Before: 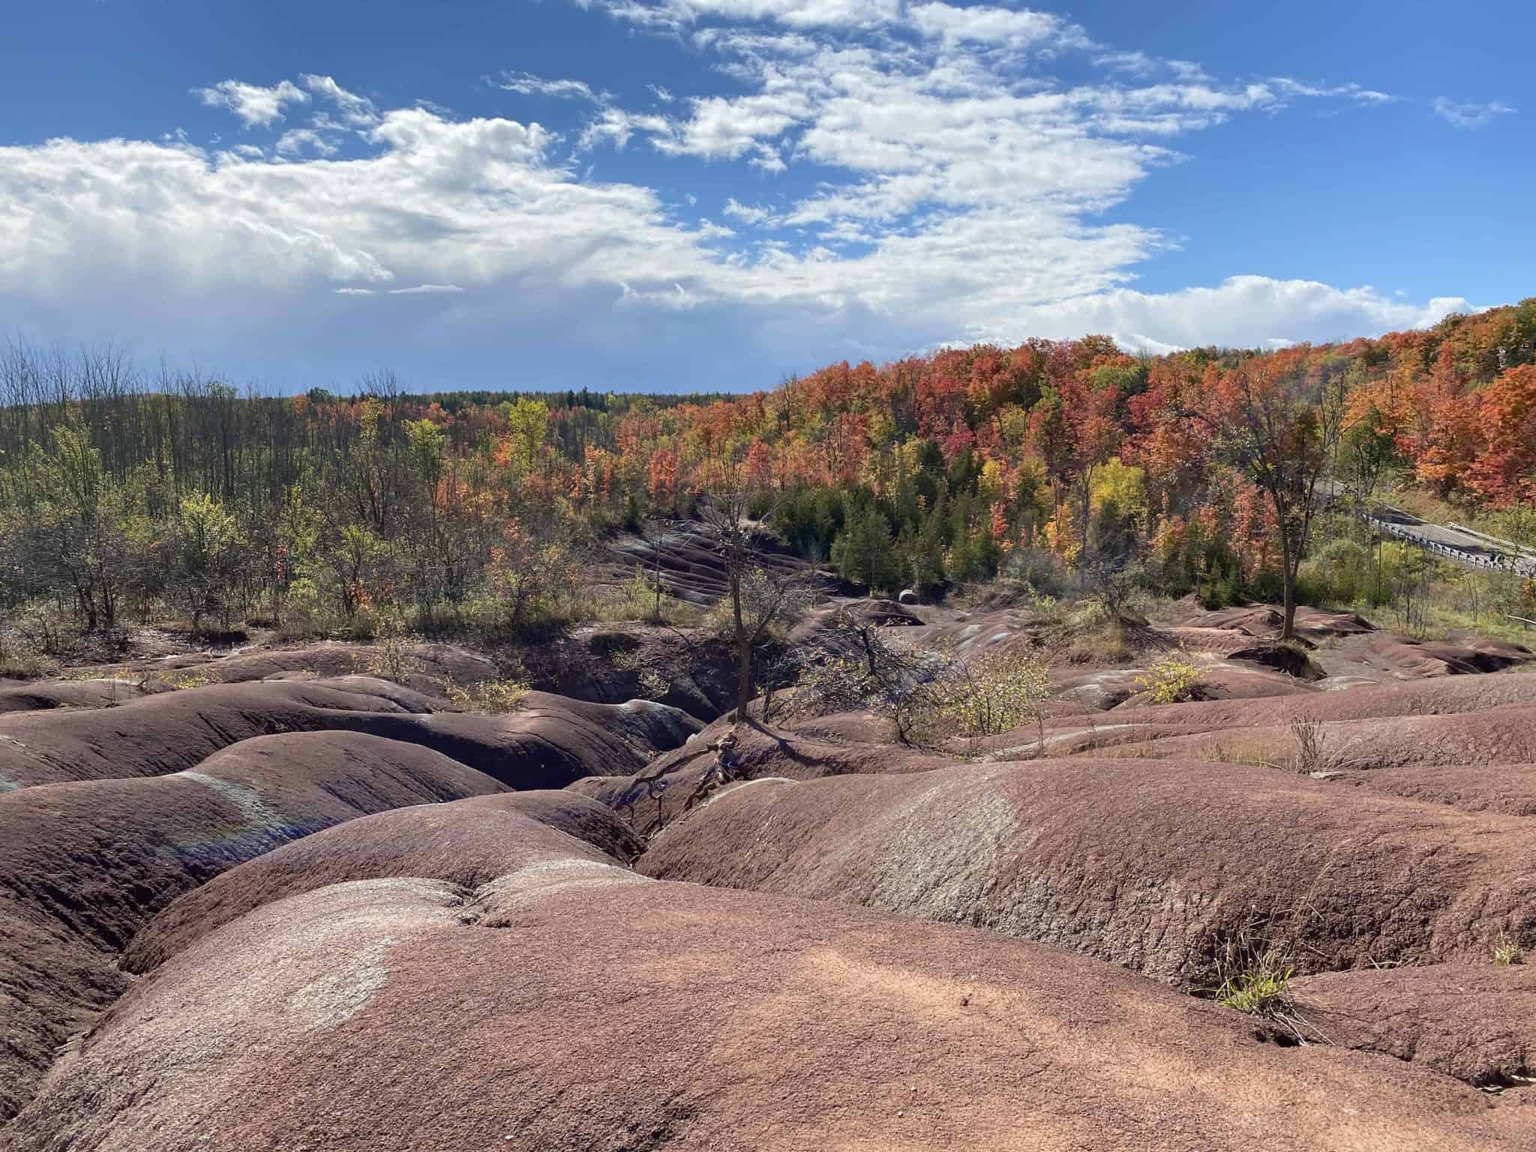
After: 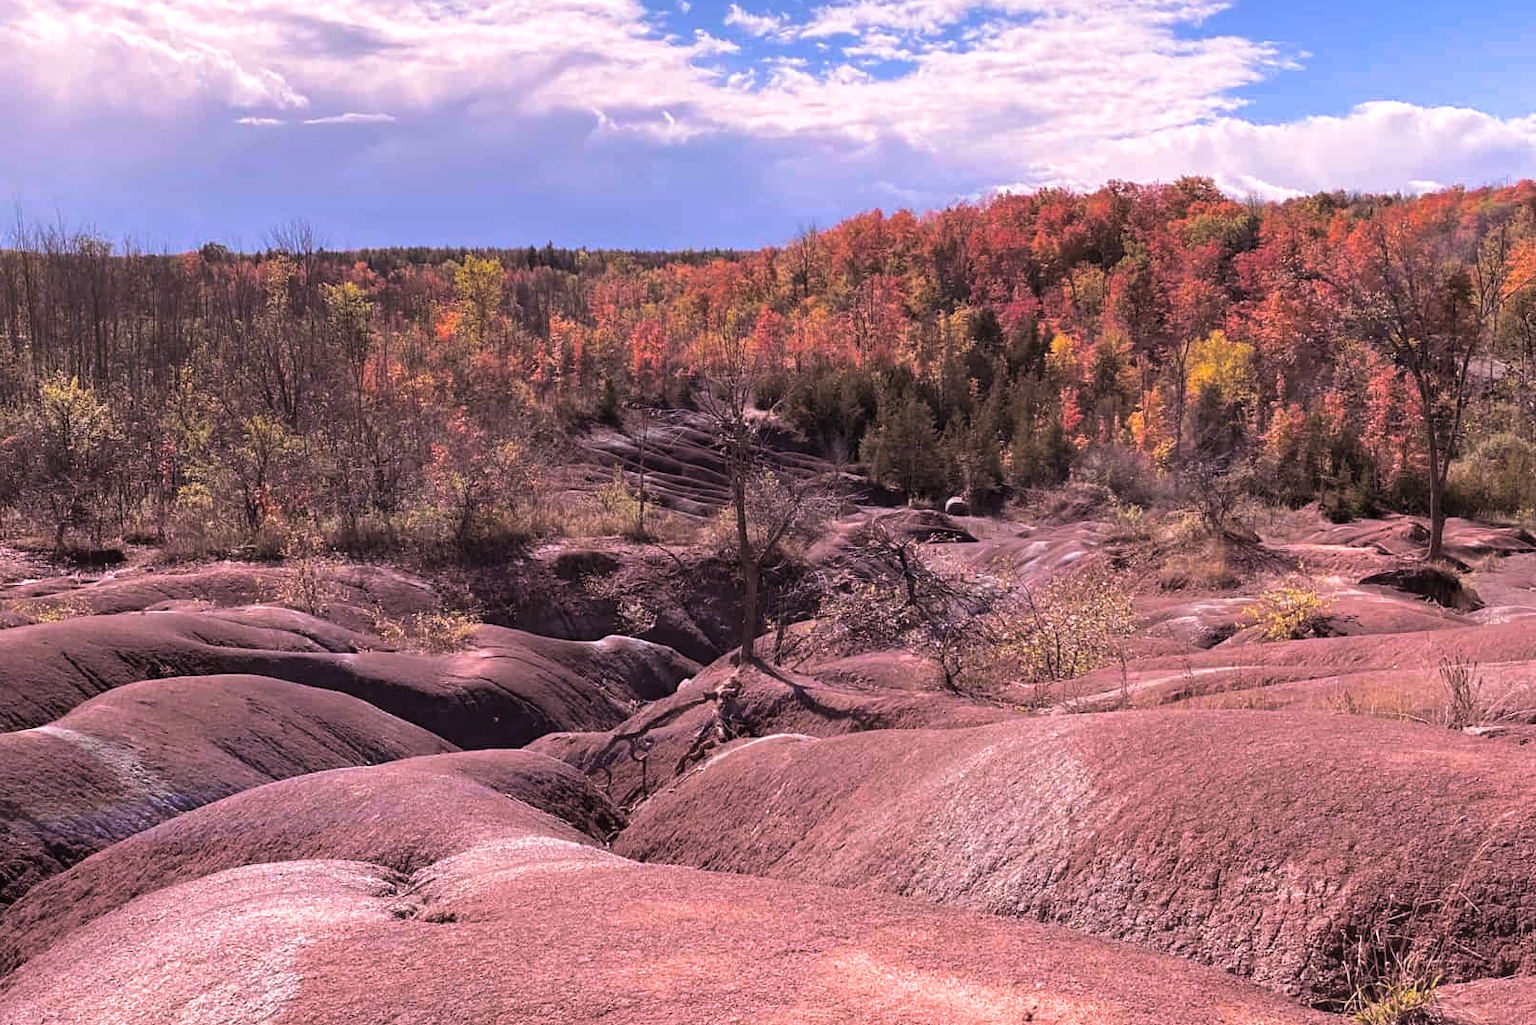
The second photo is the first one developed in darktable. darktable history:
split-toning: shadows › saturation 0.24, highlights › hue 54°, highlights › saturation 0.24
white balance: red 1.188, blue 1.11
crop: left 9.712%, top 16.928%, right 10.845%, bottom 12.332%
